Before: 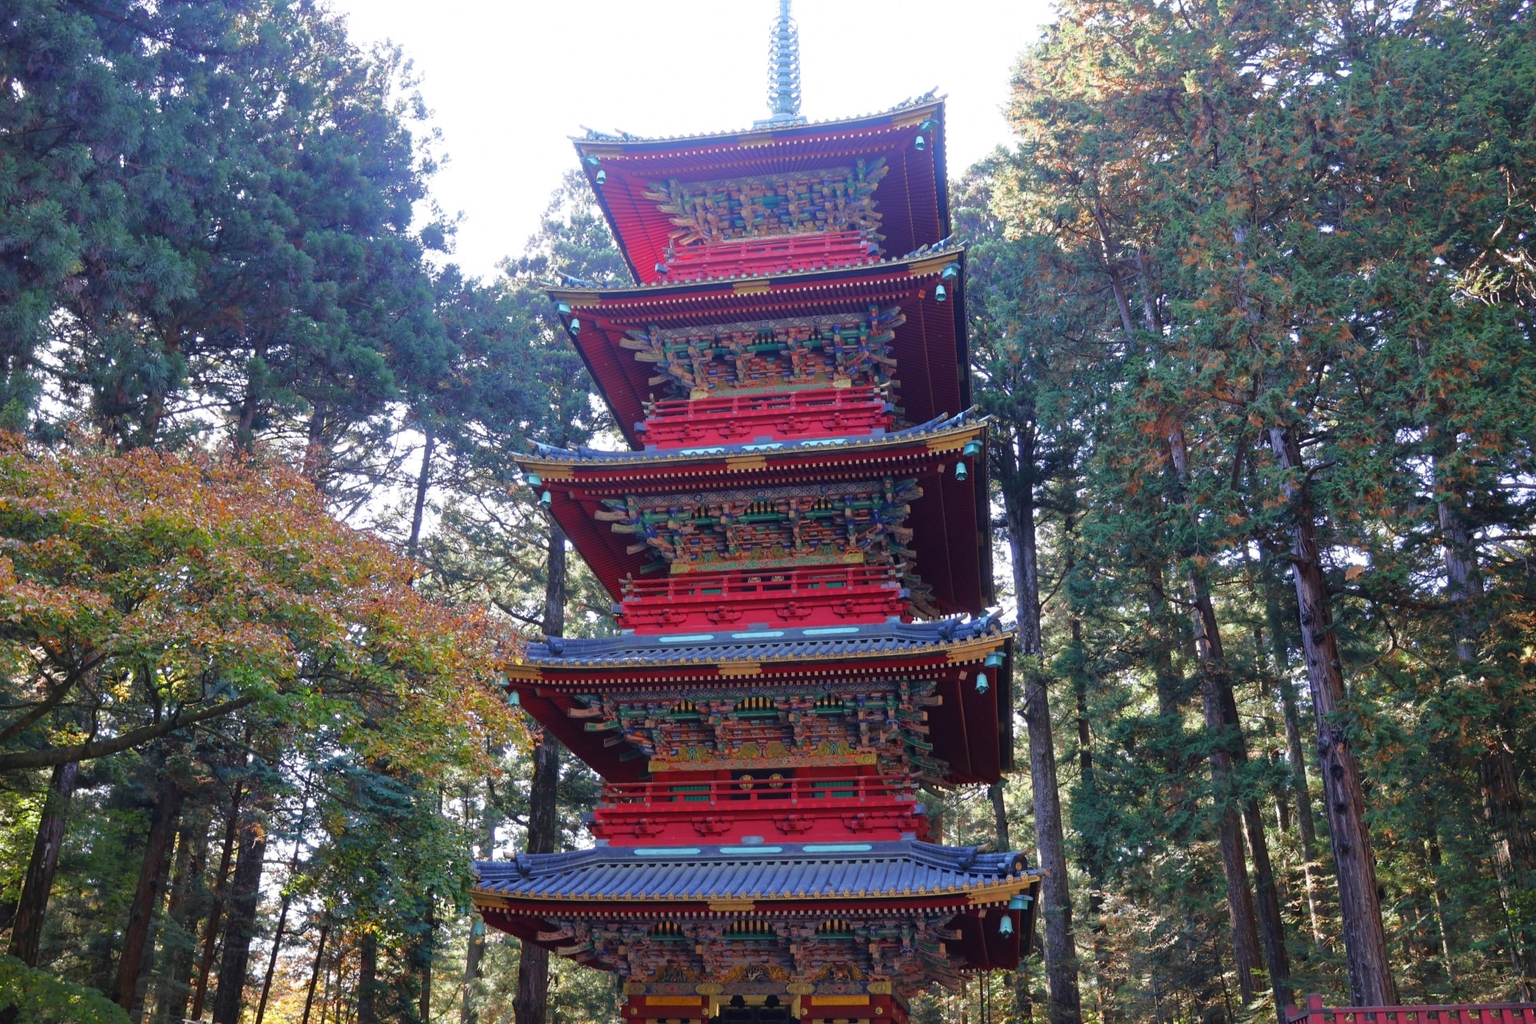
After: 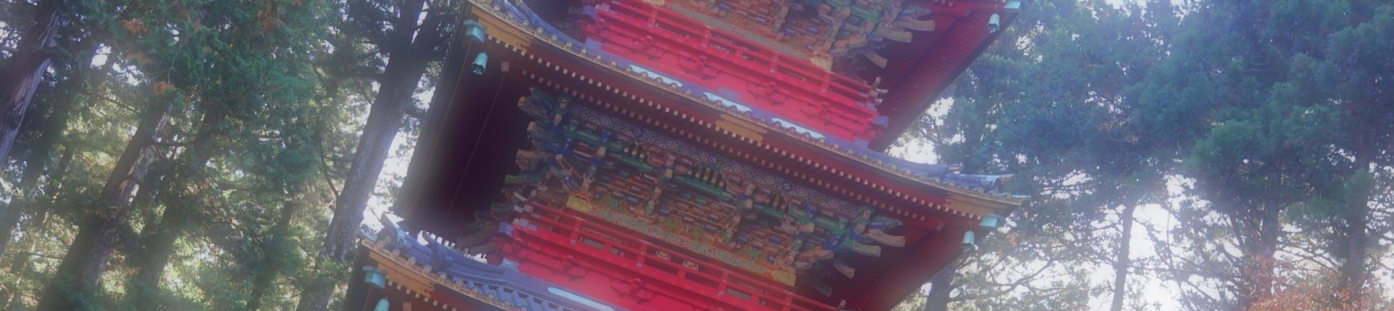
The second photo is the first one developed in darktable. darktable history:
soften: on, module defaults
crop and rotate: angle 16.12°, top 30.835%, bottom 35.653%
exposure: exposure 0.081 EV, compensate highlight preservation false
